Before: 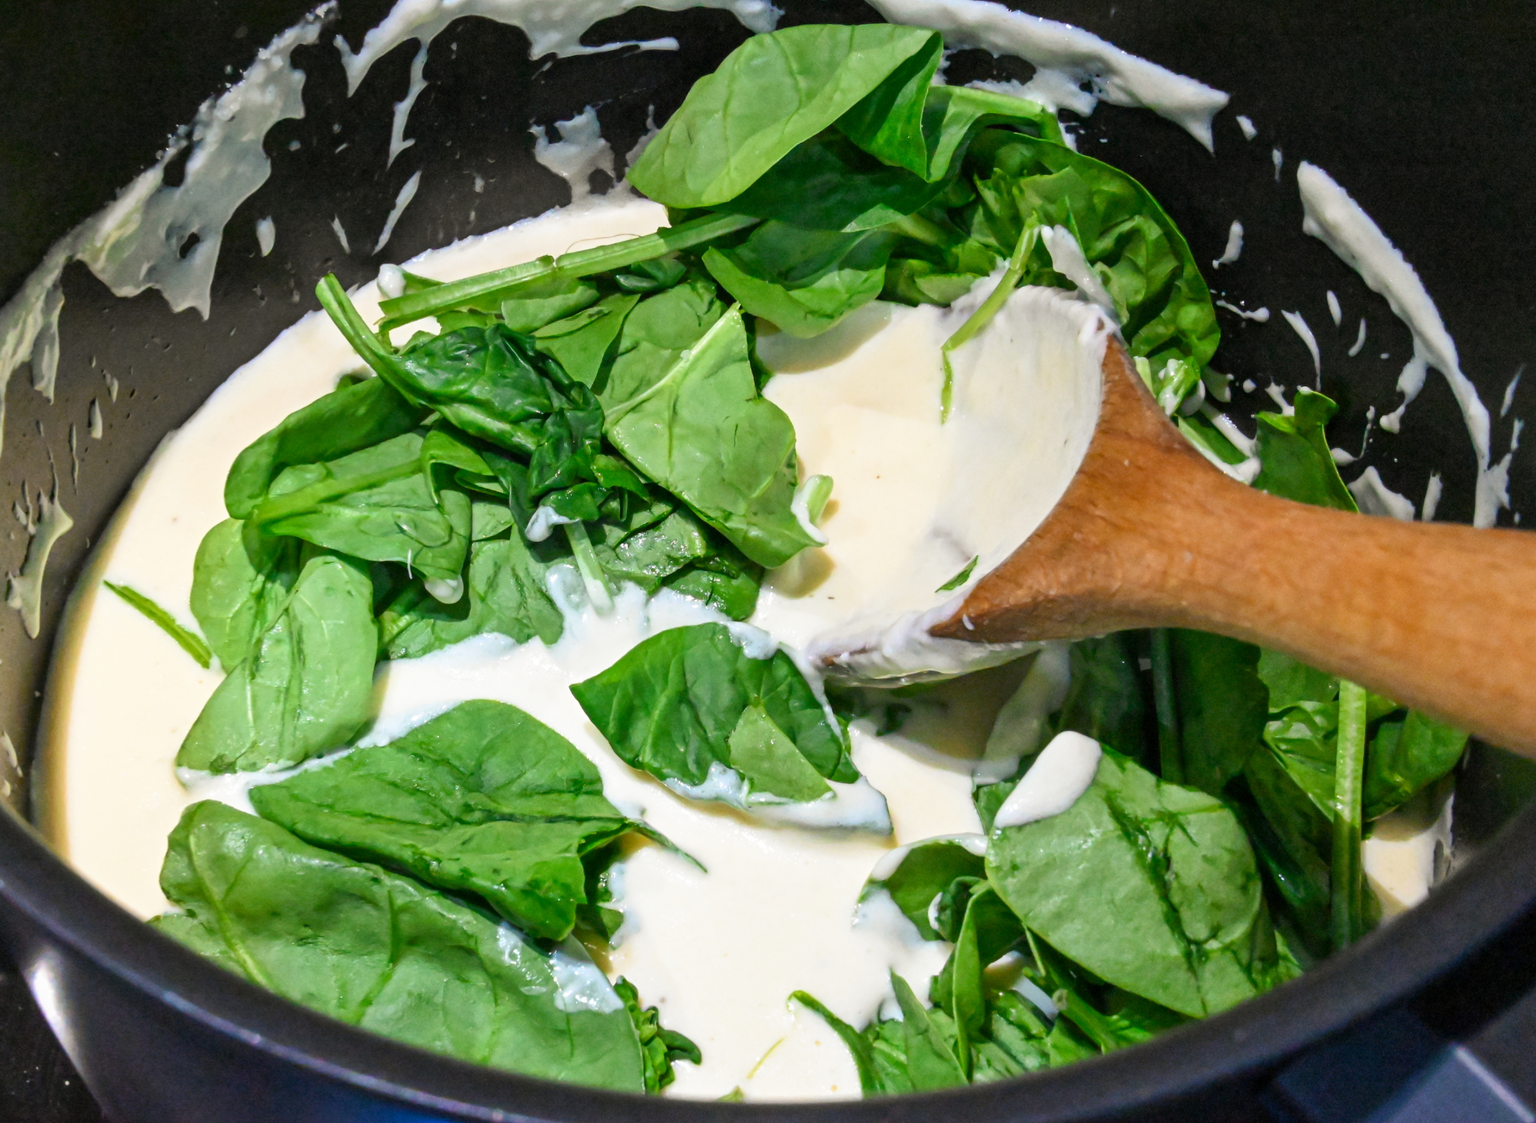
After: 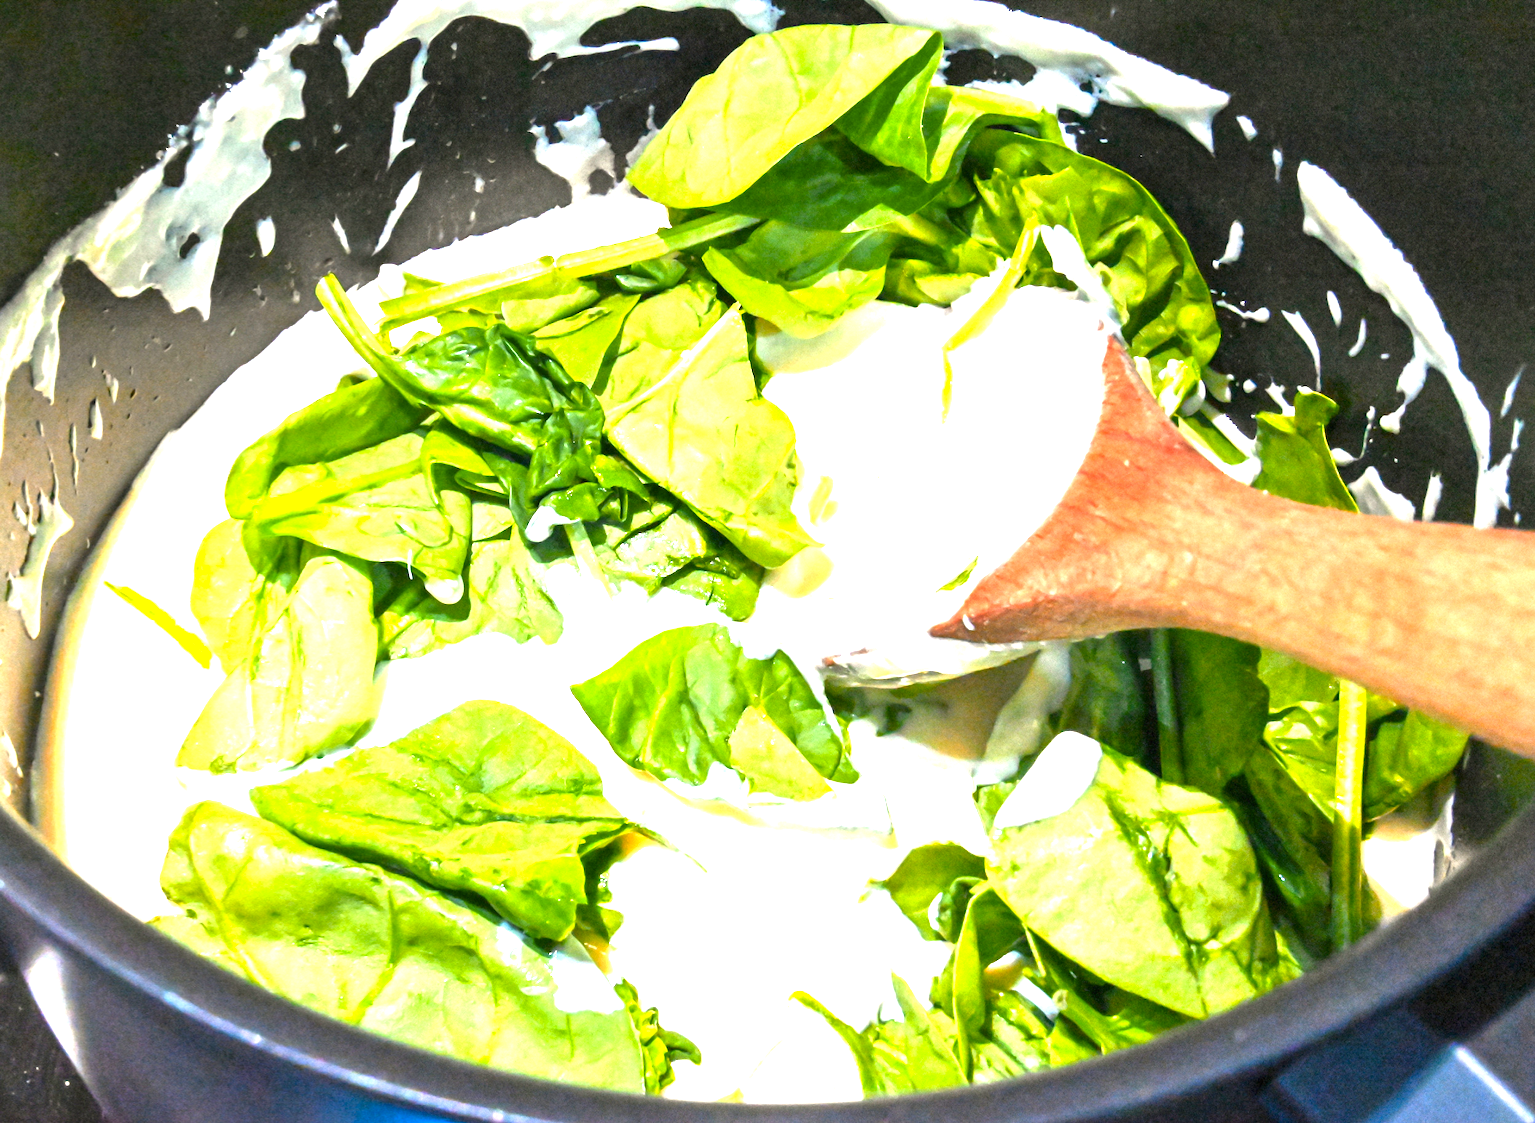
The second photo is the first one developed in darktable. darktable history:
exposure: black level correction 0, exposure 2 EV, compensate highlight preservation false
color zones: curves: ch1 [(0.239, 0.552) (0.75, 0.5)]; ch2 [(0.25, 0.462) (0.749, 0.457)], mix 25.94%
